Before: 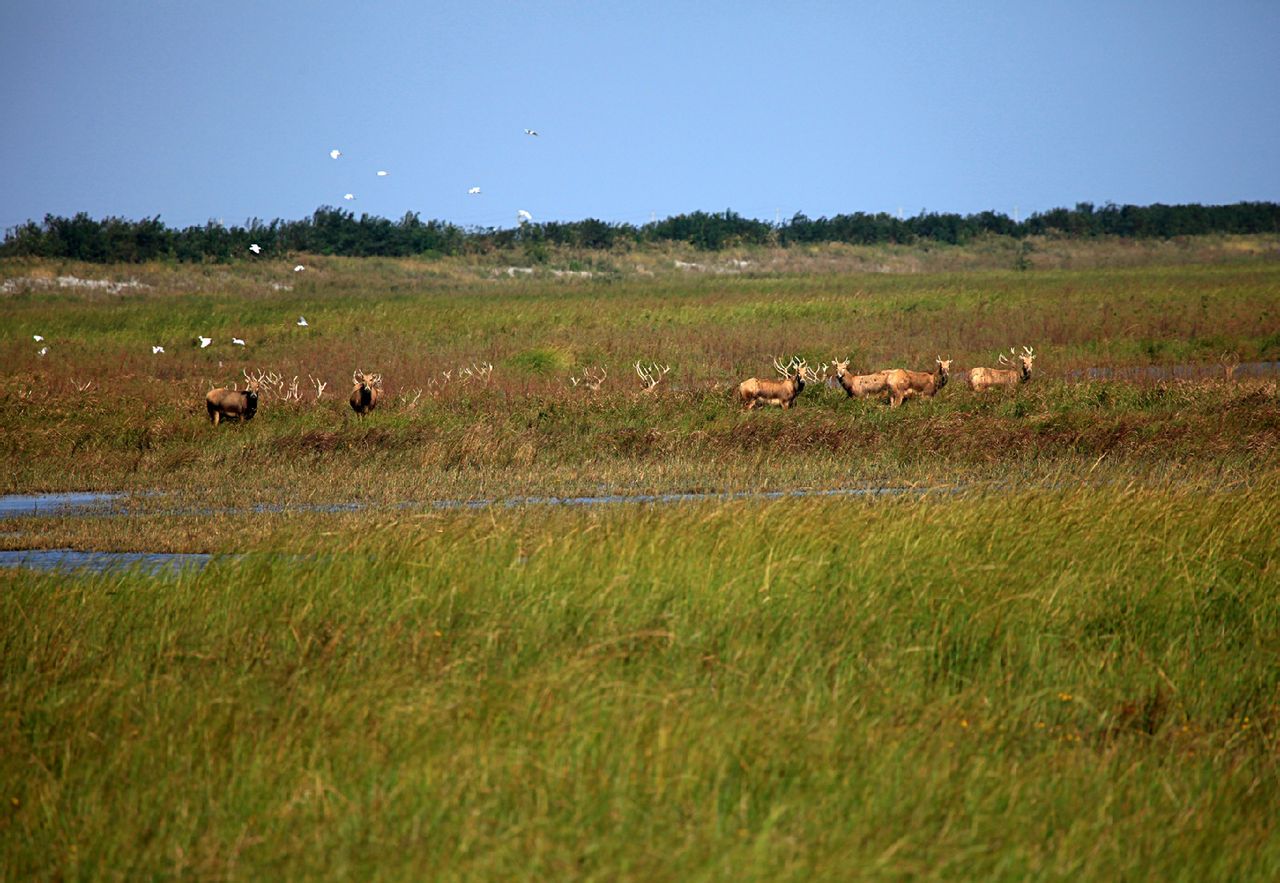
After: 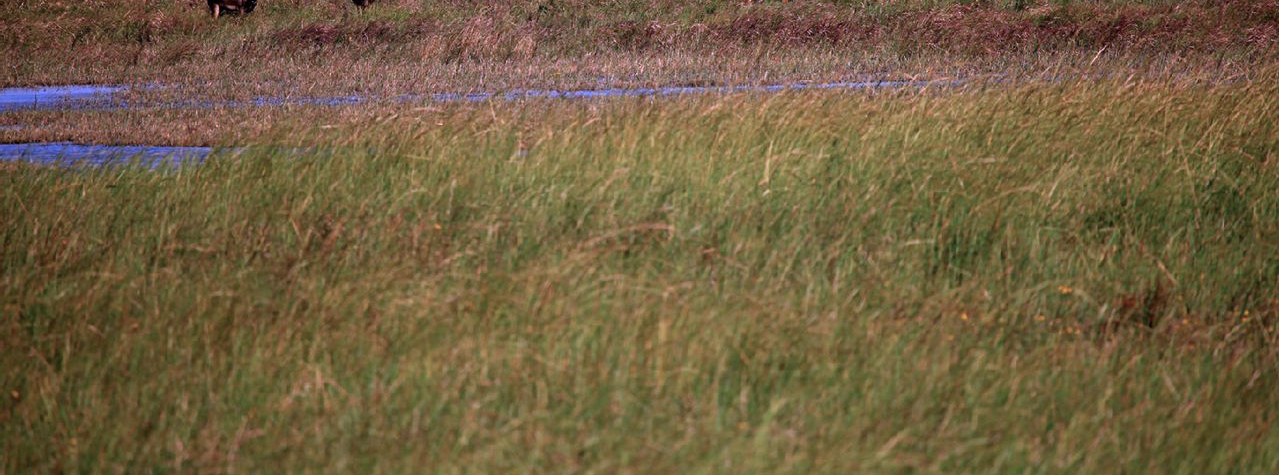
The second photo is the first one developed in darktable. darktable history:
crop and rotate: top 46.143%, right 0.056%
color calibration: output R [1.107, -0.012, -0.003, 0], output B [0, 0, 1.308, 0], gray › normalize channels true, x 0.397, y 0.386, temperature 3625.28 K, gamut compression 0.021
